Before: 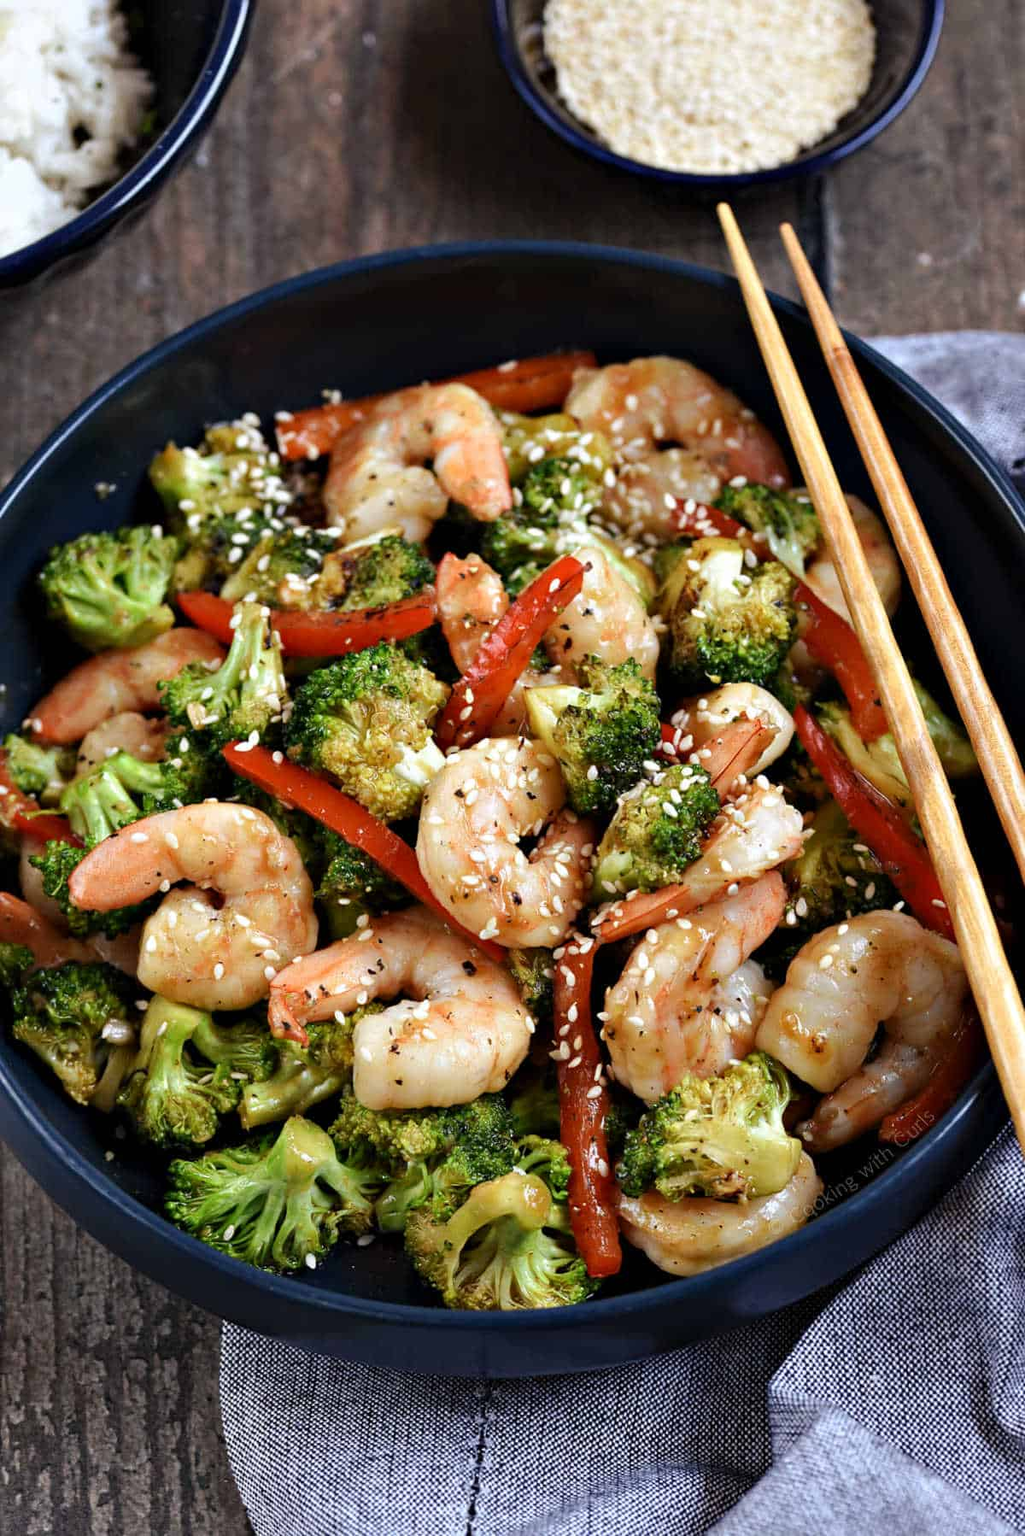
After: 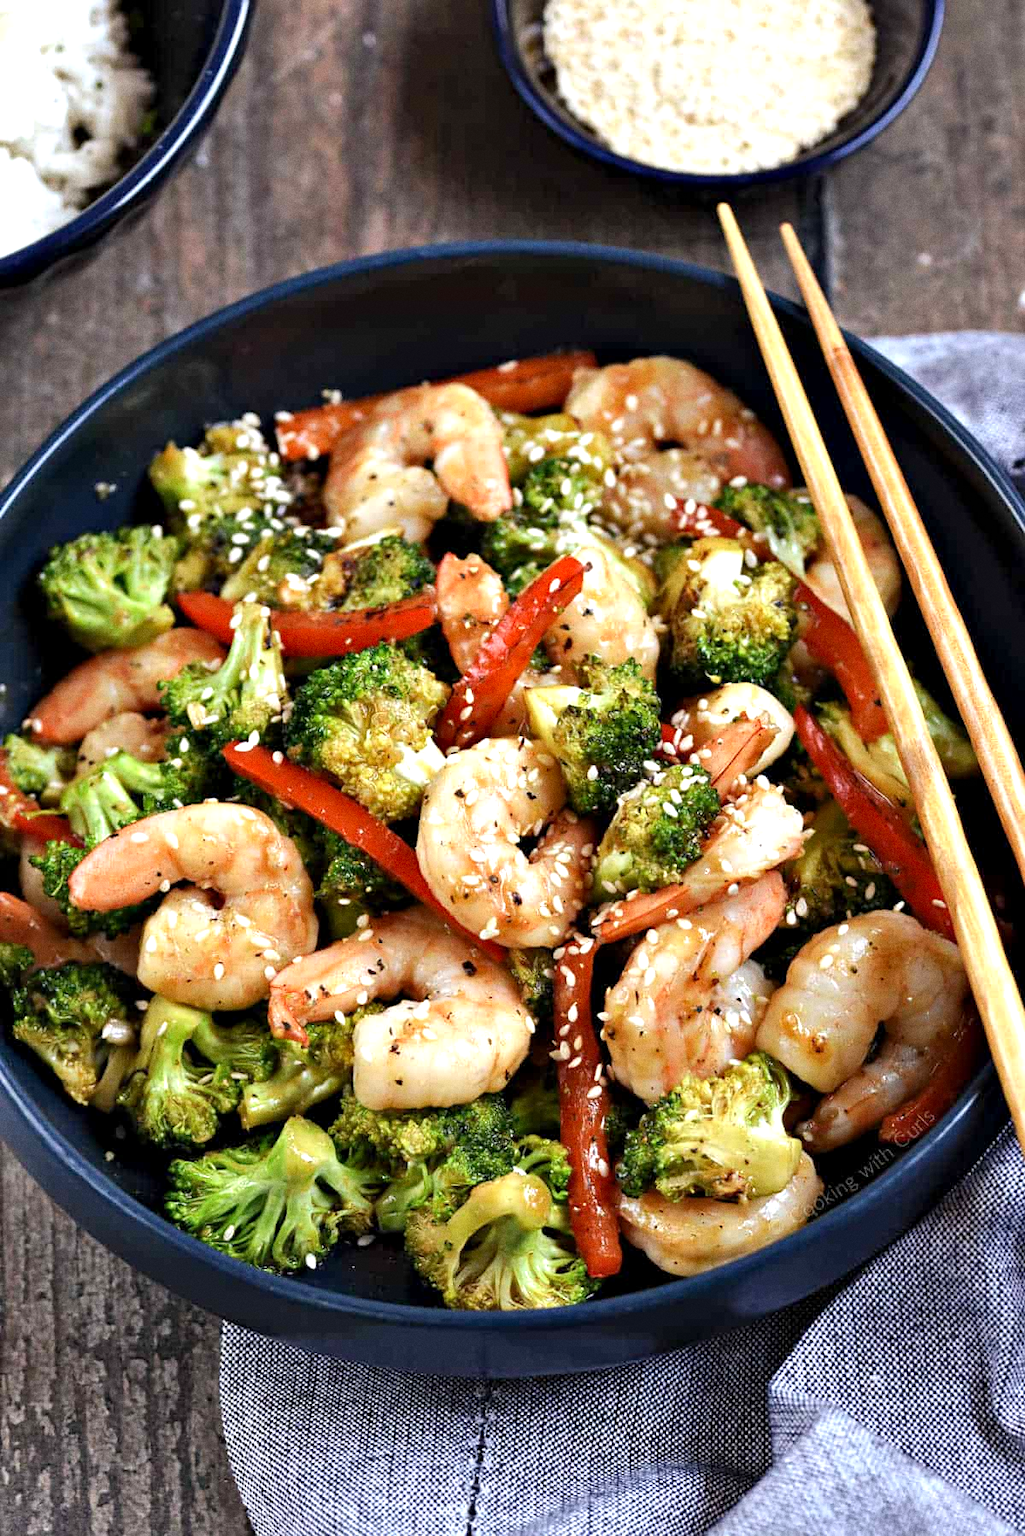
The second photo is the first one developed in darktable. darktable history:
grain: coarseness 0.09 ISO
exposure: black level correction 0.001, exposure 0.5 EV, compensate exposure bias true, compensate highlight preservation false
shadows and highlights: shadows 52.42, soften with gaussian
